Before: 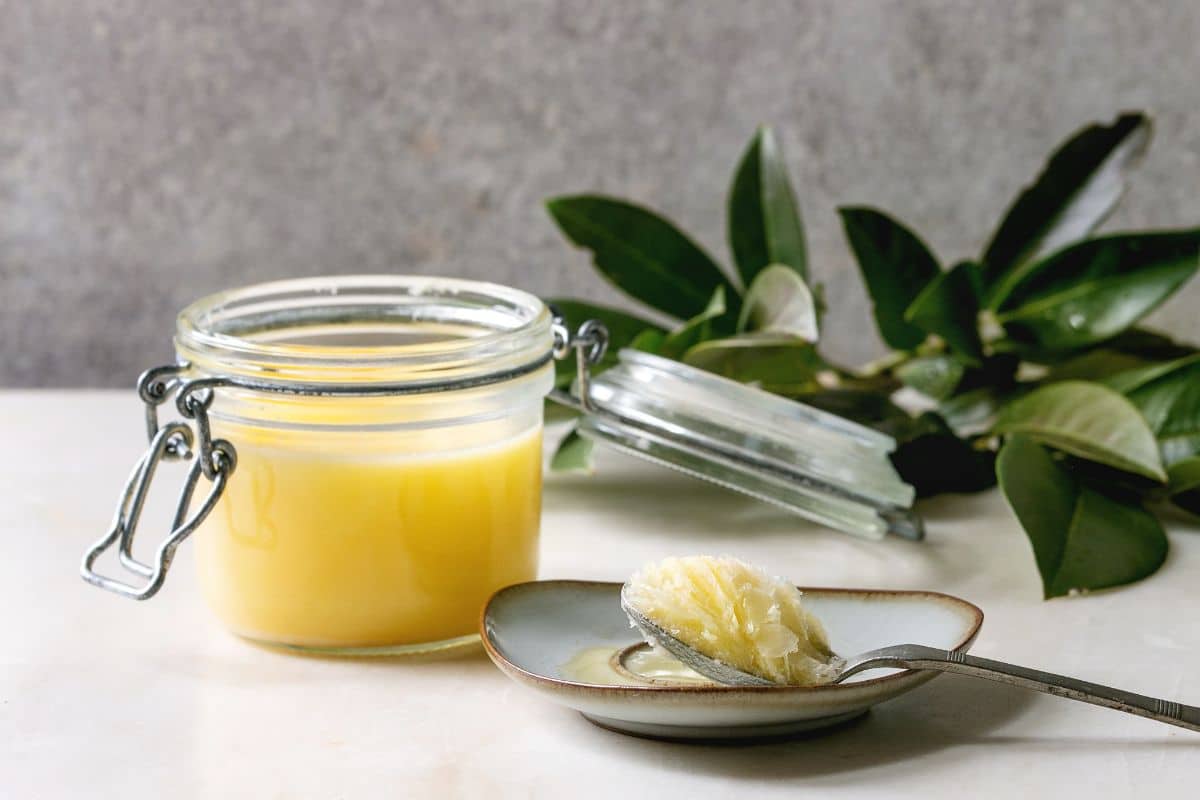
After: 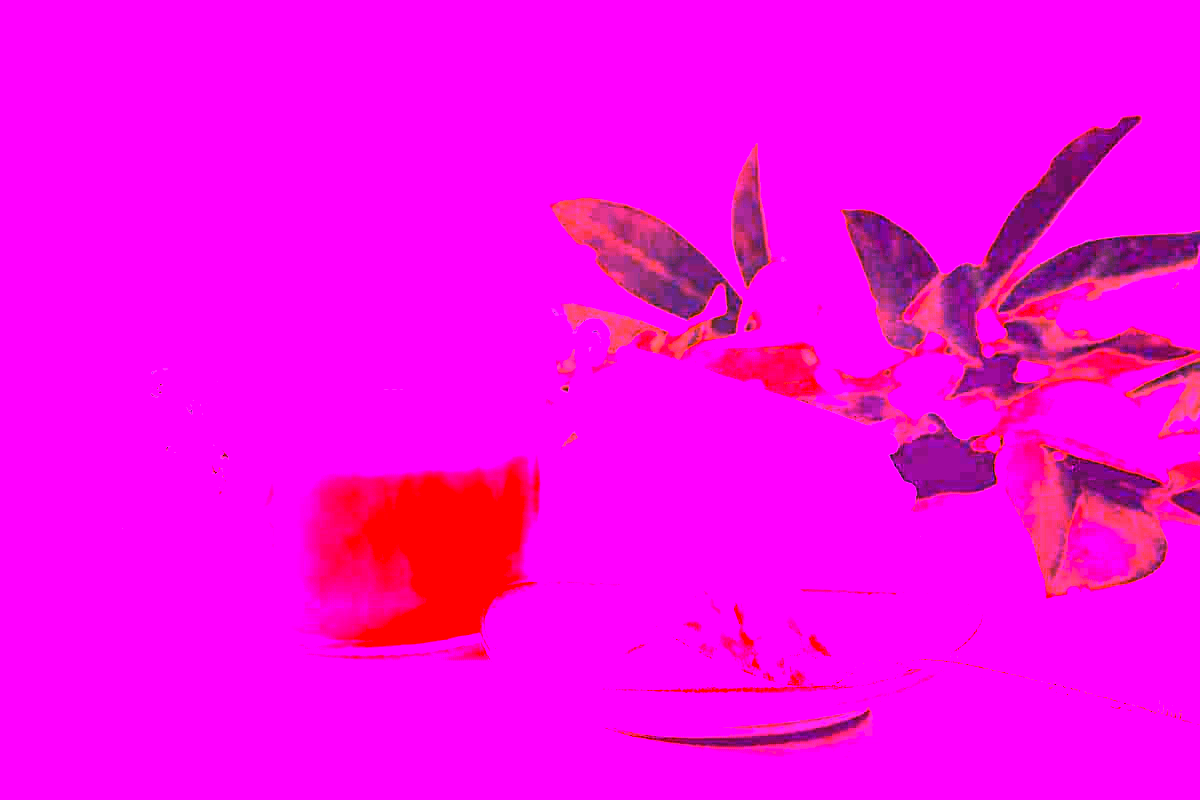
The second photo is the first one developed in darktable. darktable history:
exposure: exposure 0.2 EV, compensate highlight preservation false
white balance: red 8, blue 8
contrast brightness saturation: contrast 0.2, brightness 0.15, saturation 0.14
